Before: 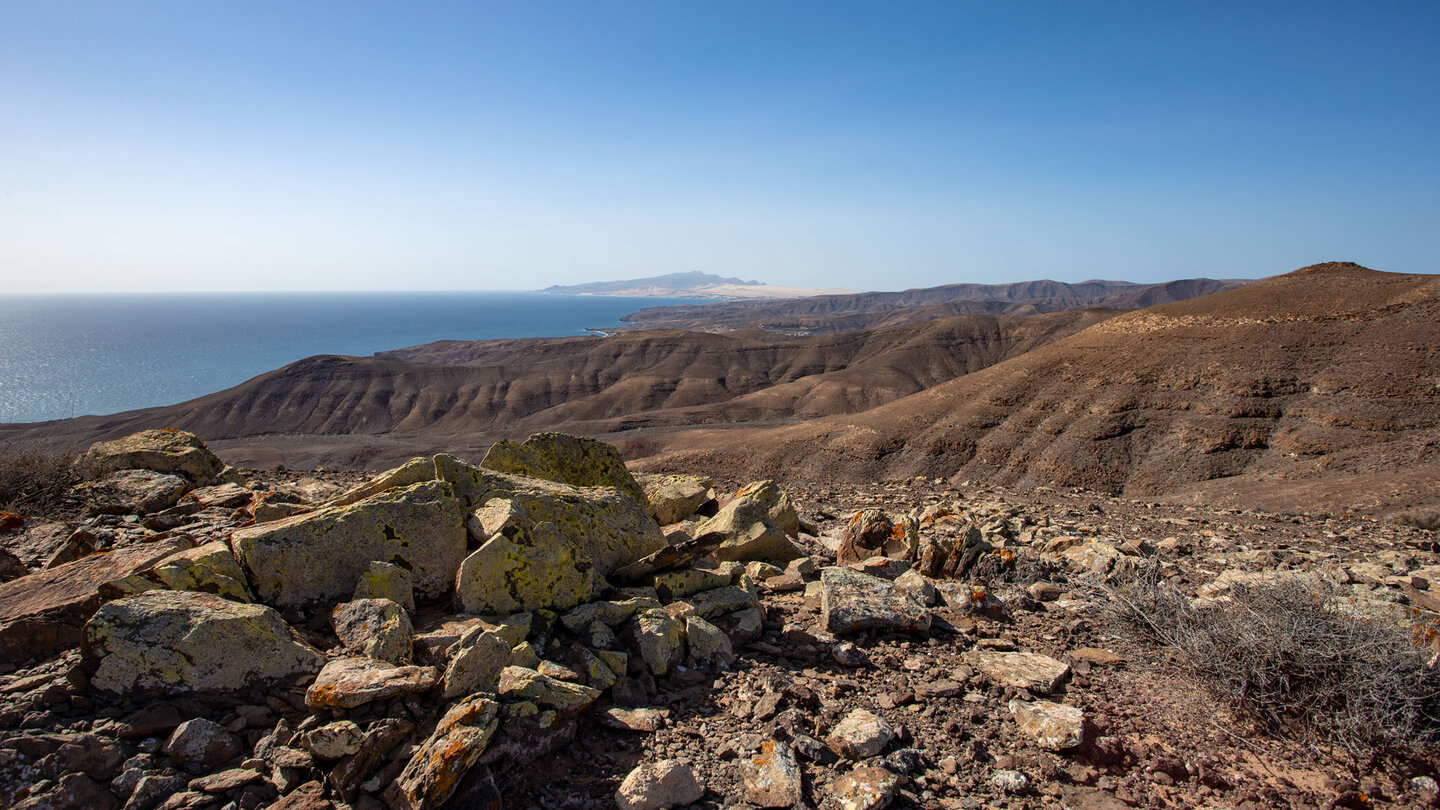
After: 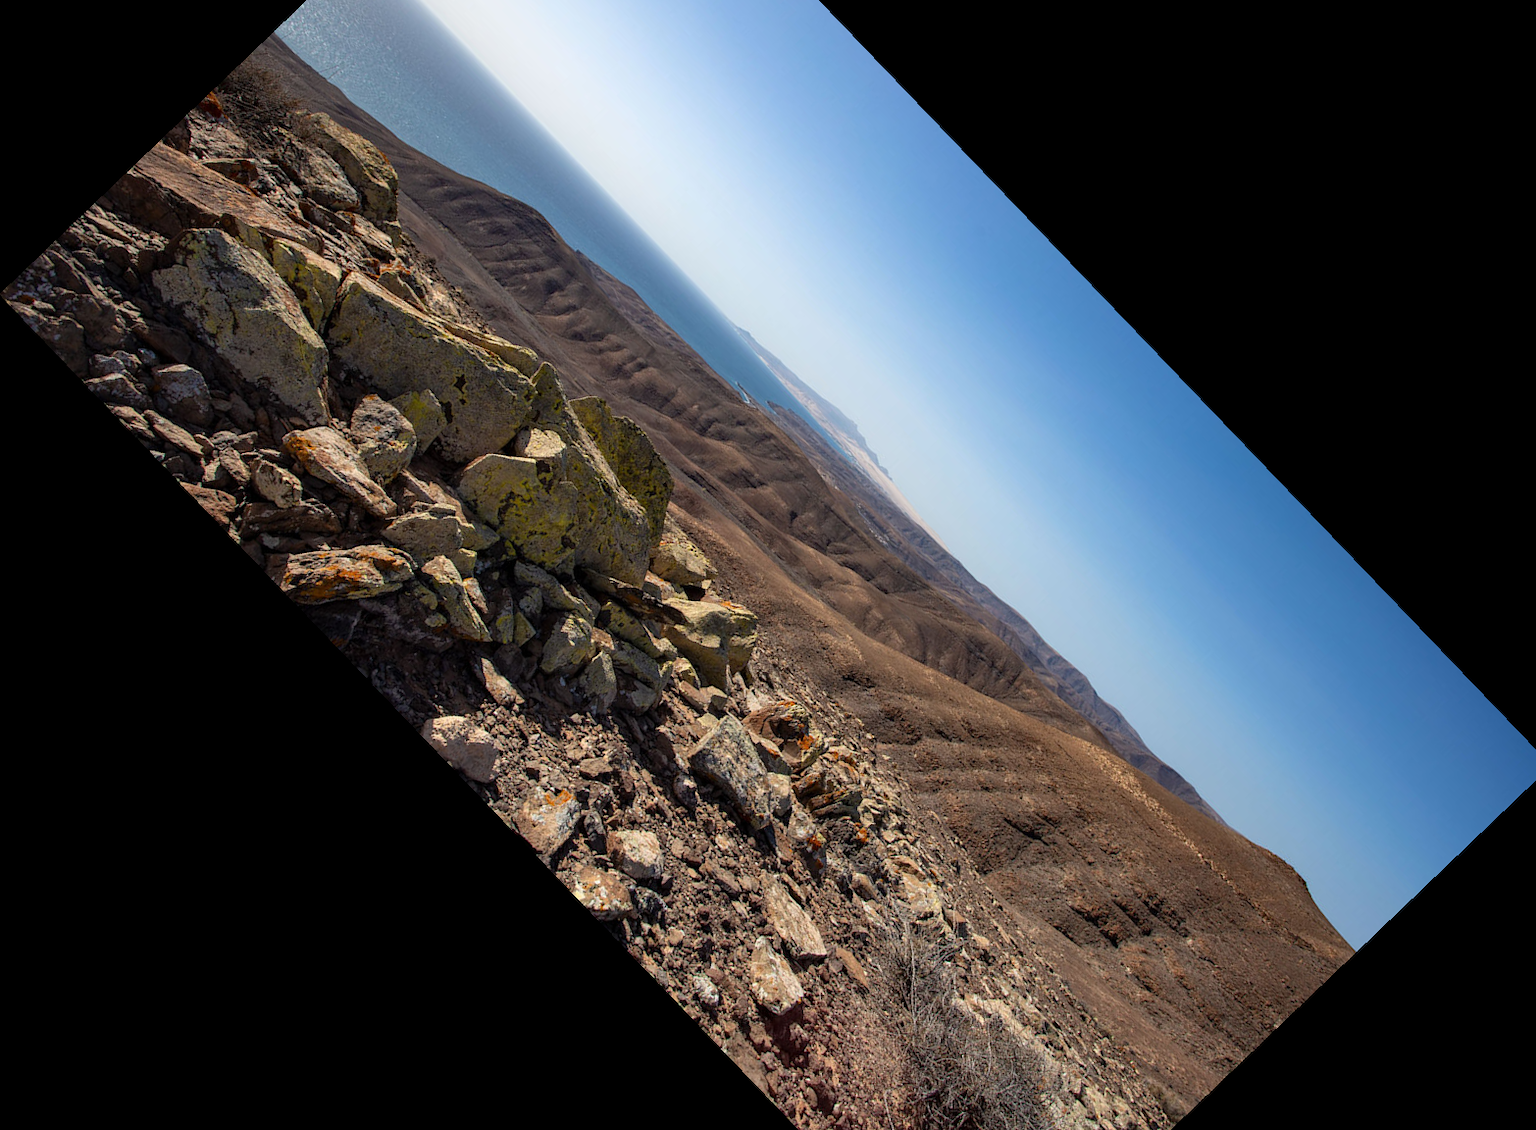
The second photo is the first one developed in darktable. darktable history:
crop and rotate: angle -46.26°, top 16.234%, right 0.912%, bottom 11.704%
rgb curve: mode RGB, independent channels
